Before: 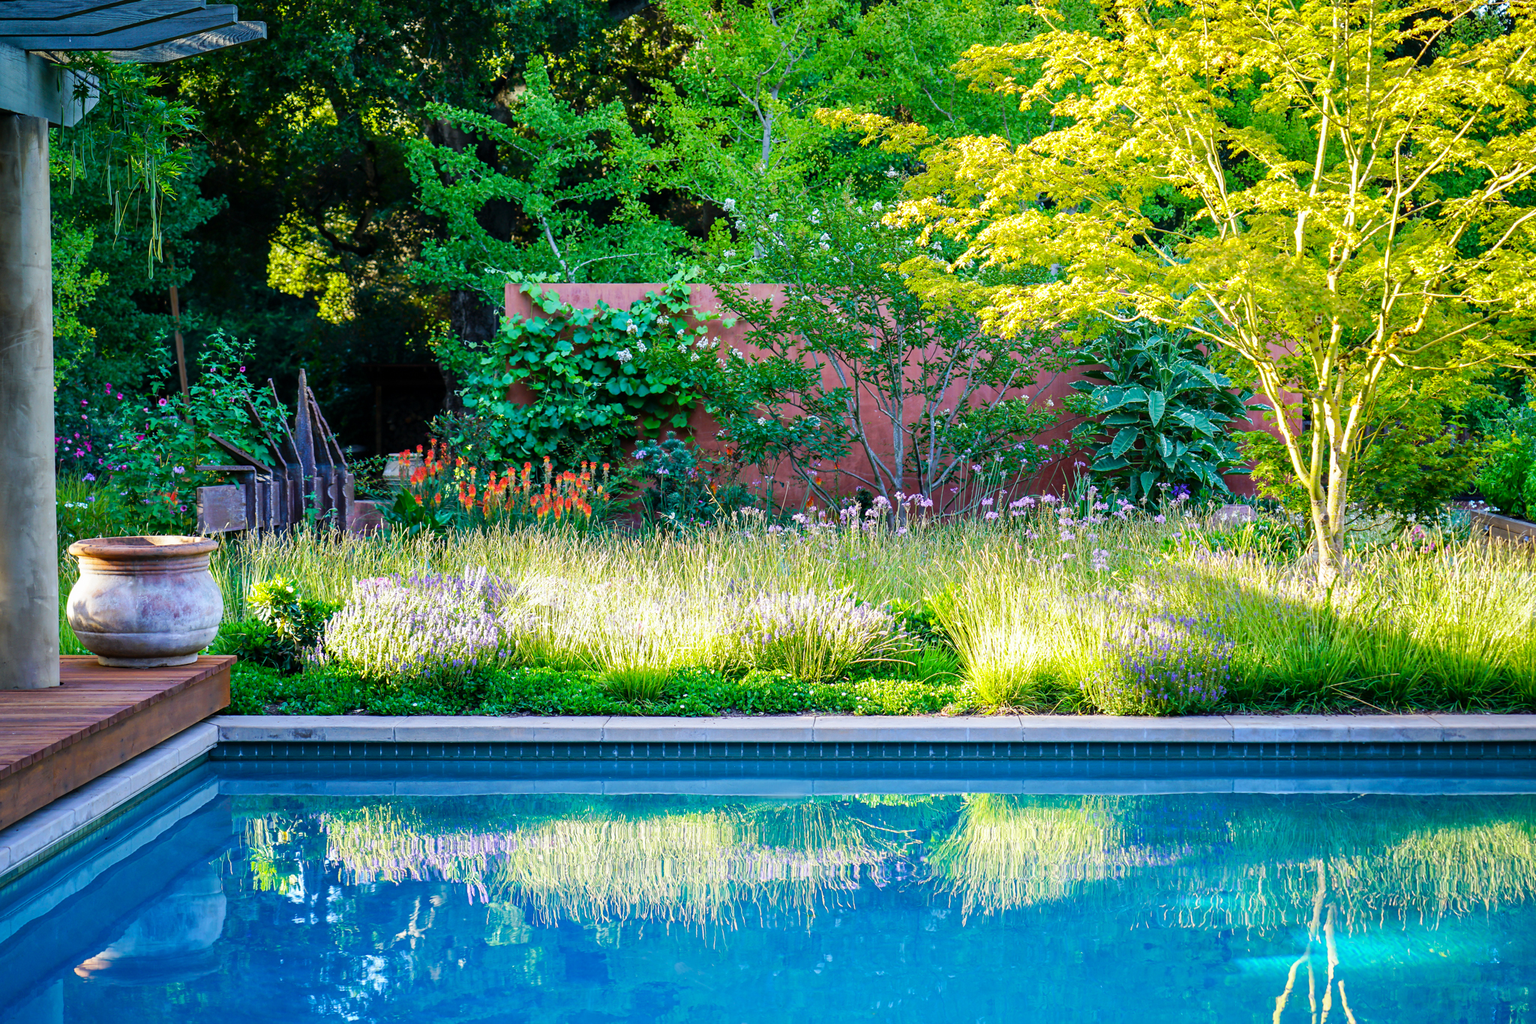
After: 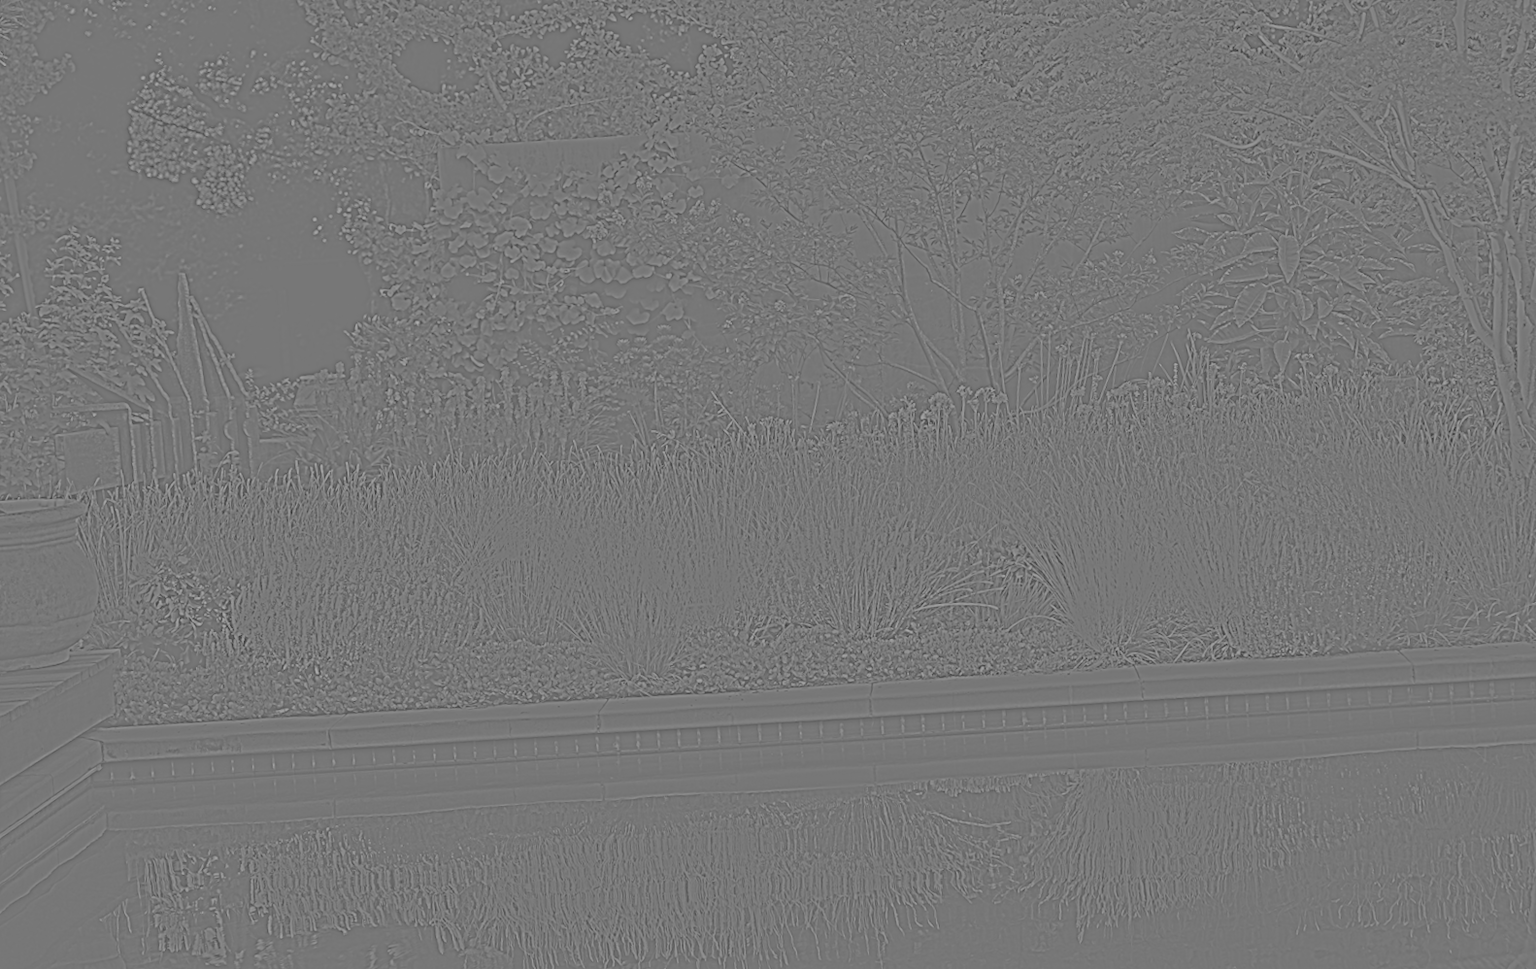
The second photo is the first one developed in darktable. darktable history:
highpass: sharpness 5.84%, contrast boost 8.44%
local contrast: detail 130%
rotate and perspective: rotation -6.83°, automatic cropping off
crop and rotate: angle -3.37°, left 9.79%, top 20.73%, right 12.42%, bottom 11.82%
